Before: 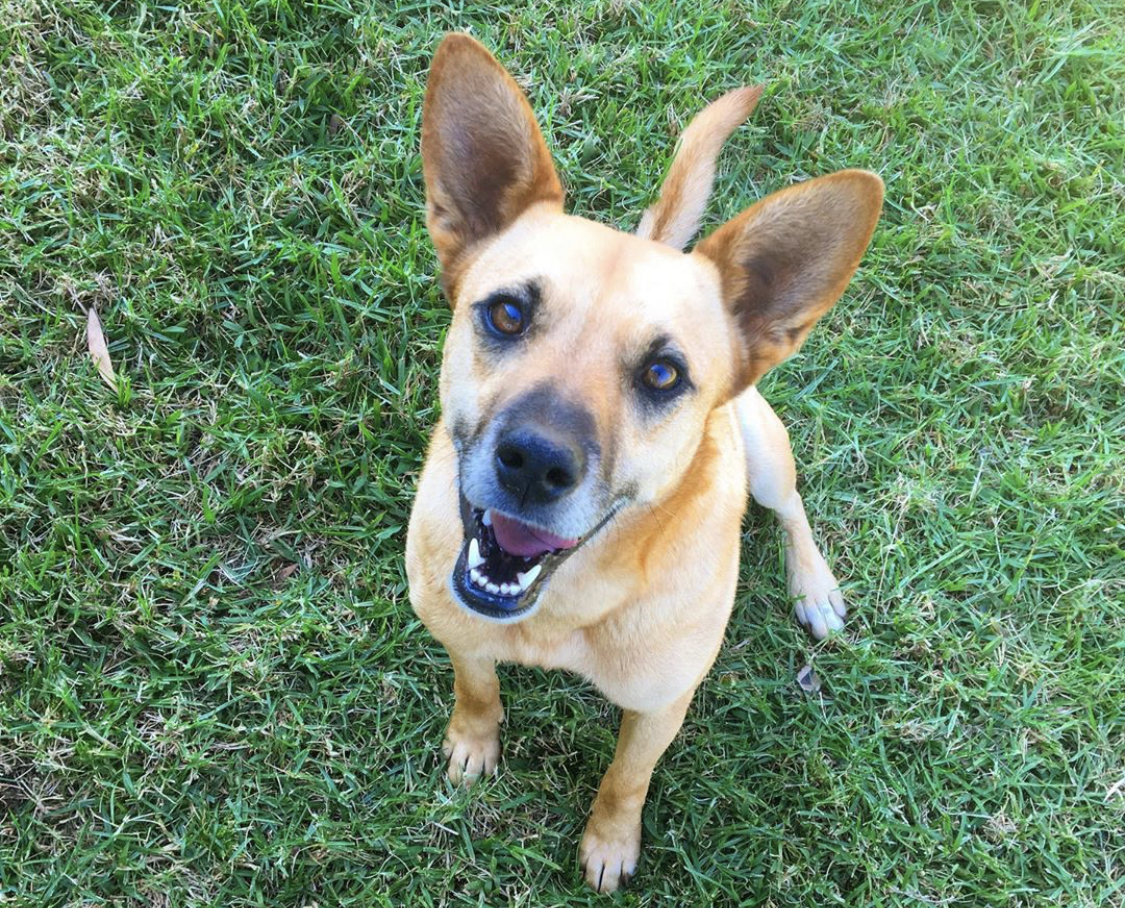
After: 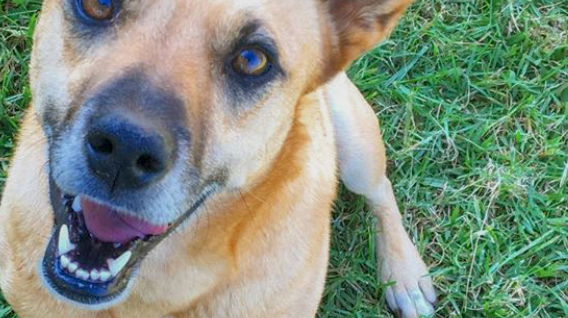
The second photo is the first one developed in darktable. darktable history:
crop: left 36.503%, top 34.607%, right 12.973%, bottom 30.315%
local contrast: on, module defaults
tone equalizer: -8 EV 0.266 EV, -7 EV 0.379 EV, -6 EV 0.378 EV, -5 EV 0.241 EV, -3 EV -0.272 EV, -2 EV -0.411 EV, -1 EV -0.402 EV, +0 EV -0.245 EV, edges refinement/feathering 500, mask exposure compensation -1.57 EV, preserve details no
shadows and highlights: shadows 35.04, highlights -35.01, soften with gaussian
